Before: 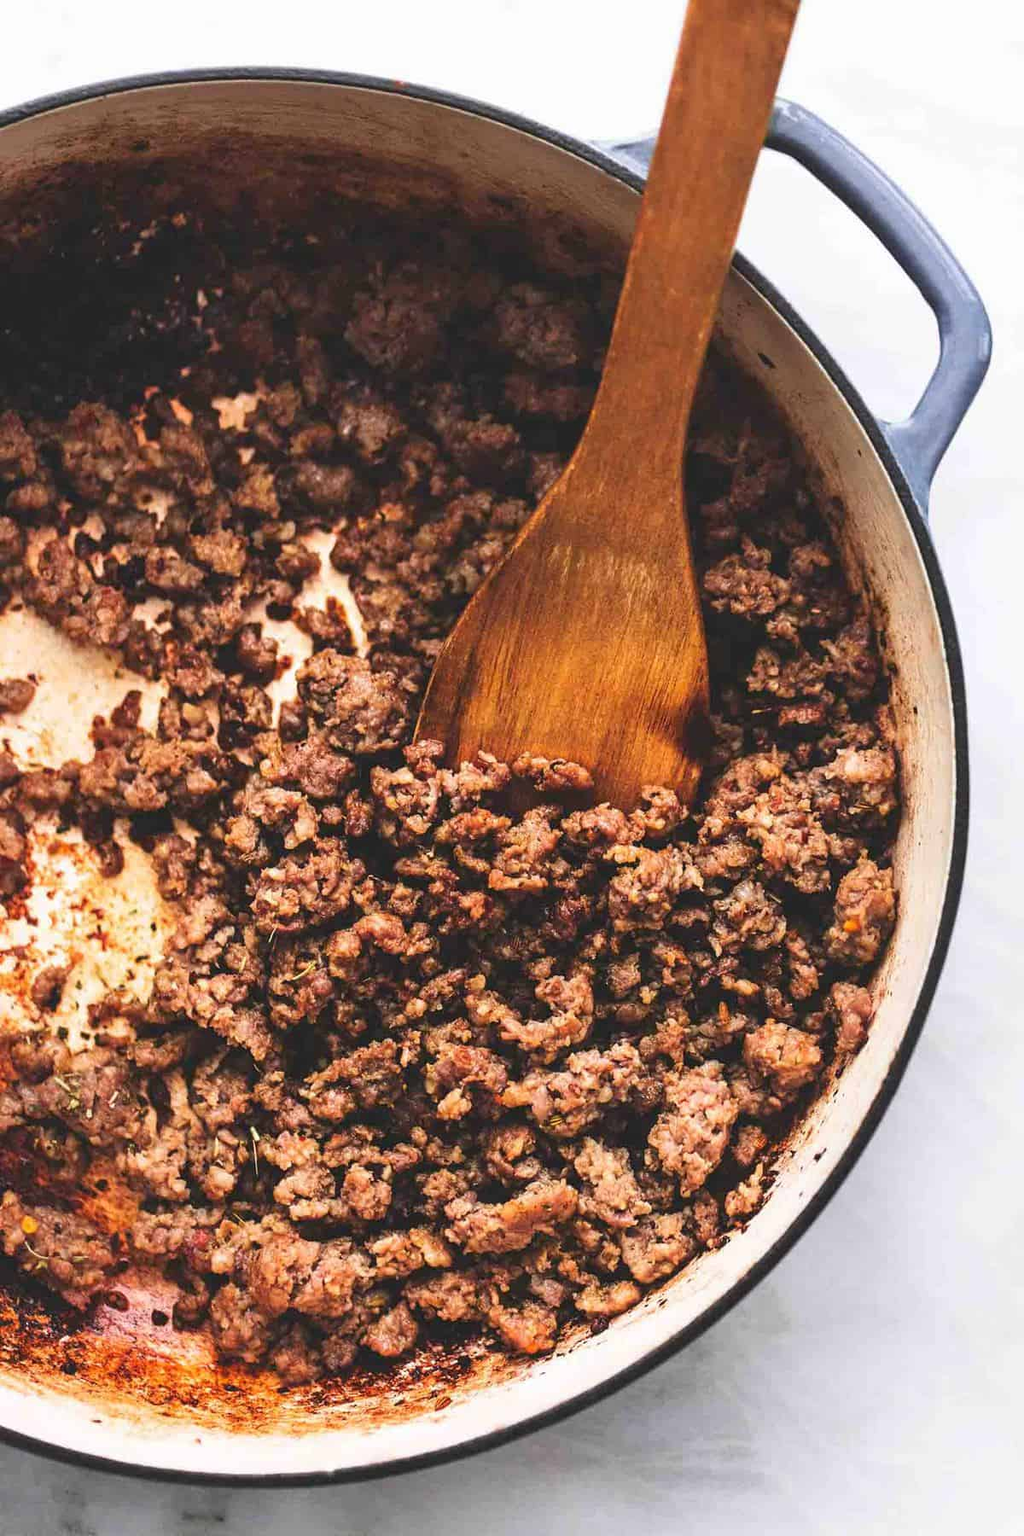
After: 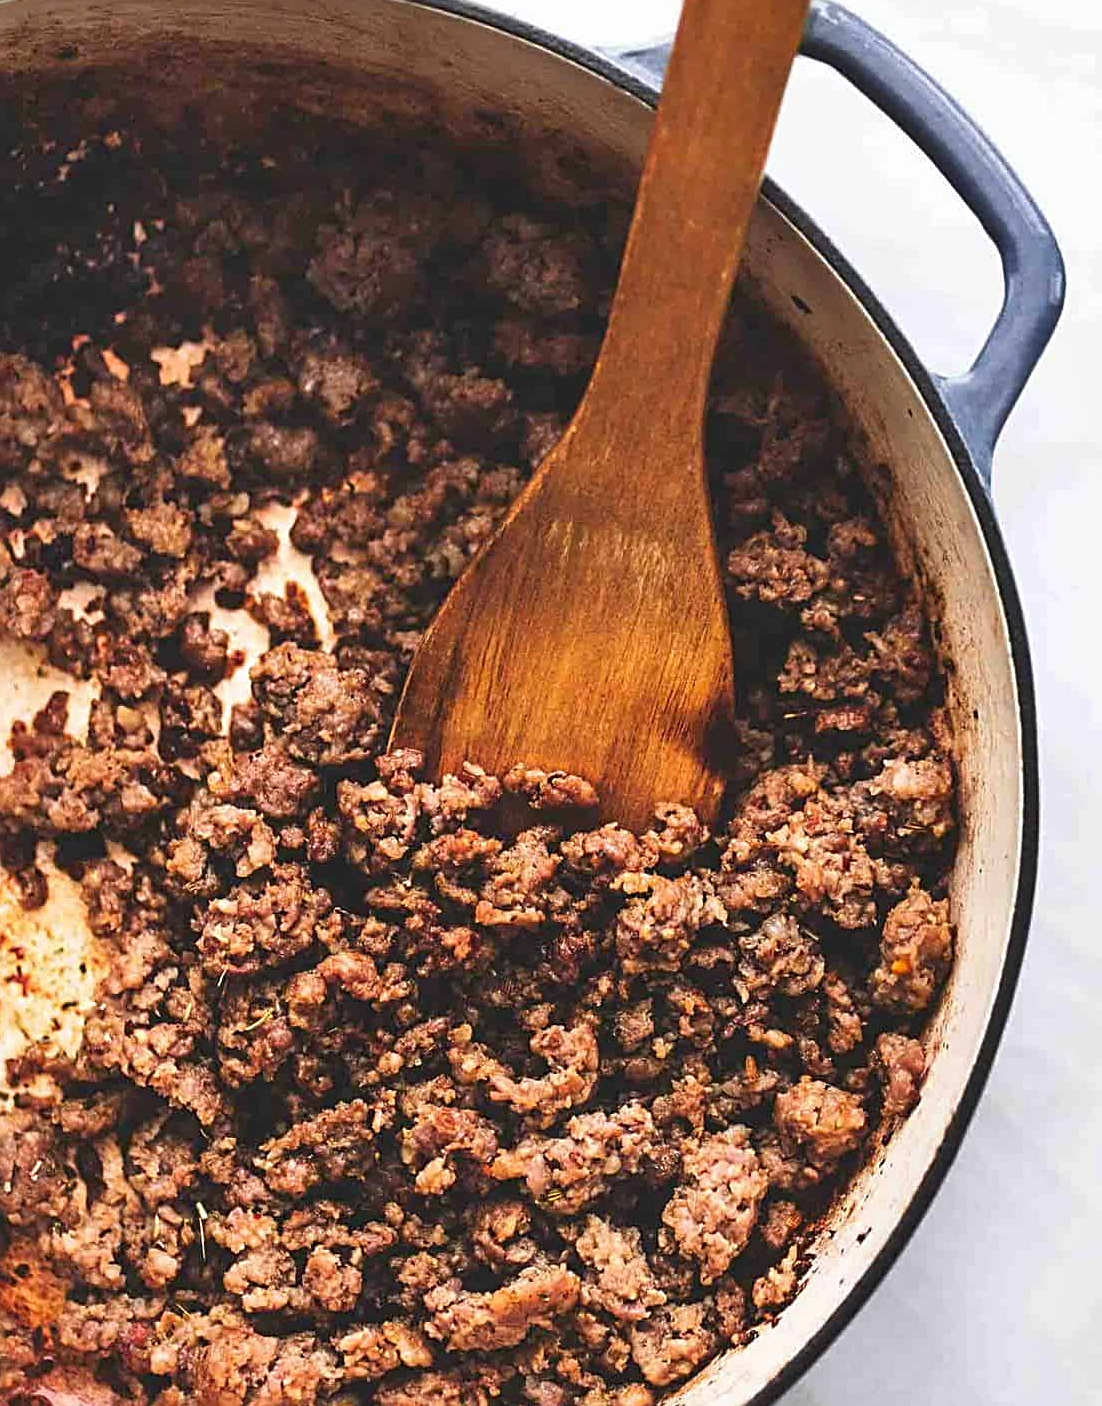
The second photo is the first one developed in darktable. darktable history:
sharpen: radius 2.751
crop: left 8.098%, top 6.602%, bottom 15.26%
shadows and highlights: radius 264.92, soften with gaussian
